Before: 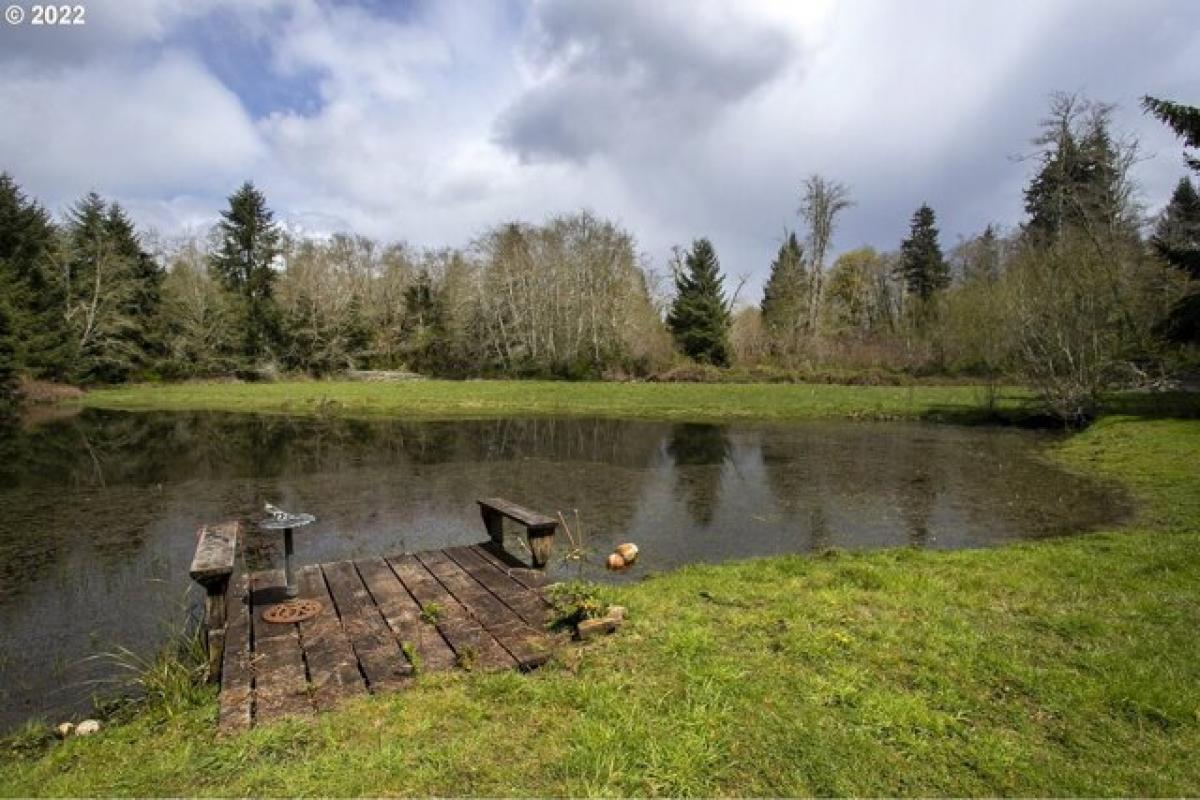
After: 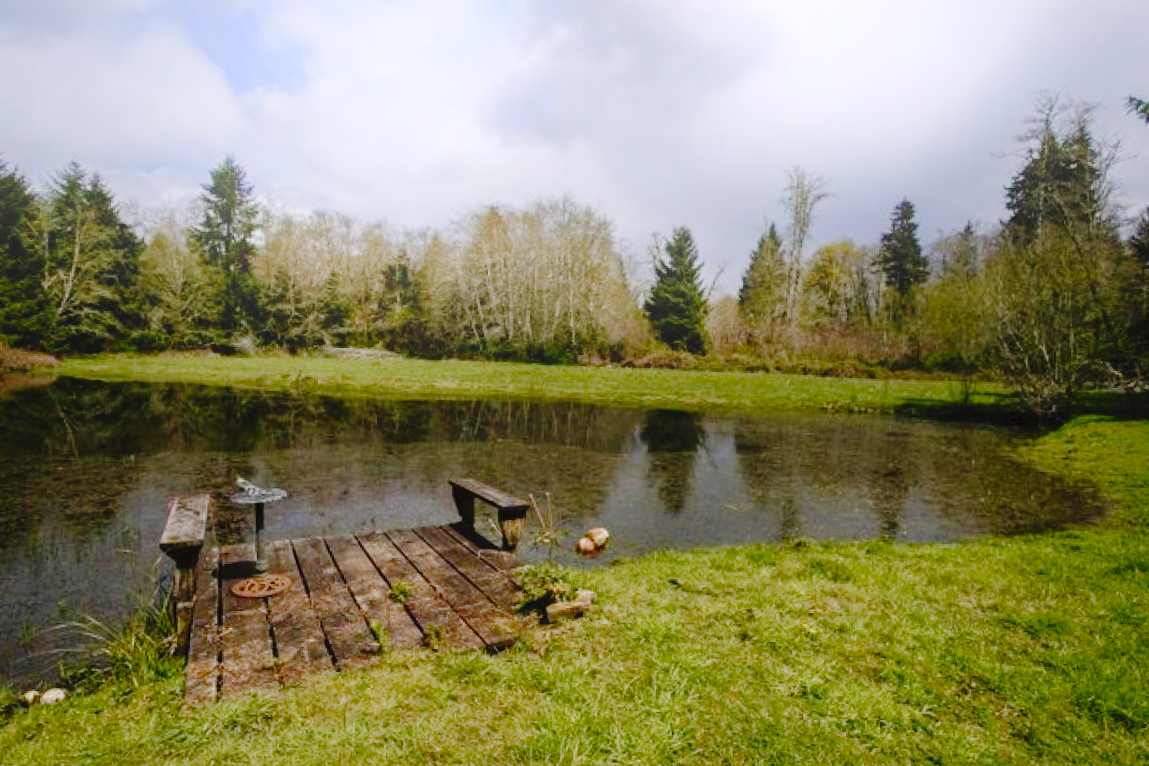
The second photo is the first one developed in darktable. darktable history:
white balance: red 1.004, blue 1.024
bloom: on, module defaults
color balance rgb: shadows lift › chroma 1%, shadows lift › hue 113°, highlights gain › chroma 0.2%, highlights gain › hue 333°, perceptual saturation grading › global saturation 20%, perceptual saturation grading › highlights -50%, perceptual saturation grading › shadows 25%, contrast -10%
crop and rotate: angle -1.69°
tone curve: curves: ch0 [(0, 0) (0.003, 0.041) (0.011, 0.042) (0.025, 0.041) (0.044, 0.043) (0.069, 0.048) (0.1, 0.059) (0.136, 0.079) (0.177, 0.107) (0.224, 0.152) (0.277, 0.235) (0.335, 0.331) (0.399, 0.427) (0.468, 0.512) (0.543, 0.595) (0.623, 0.668) (0.709, 0.736) (0.801, 0.813) (0.898, 0.891) (1, 1)], preserve colors none
